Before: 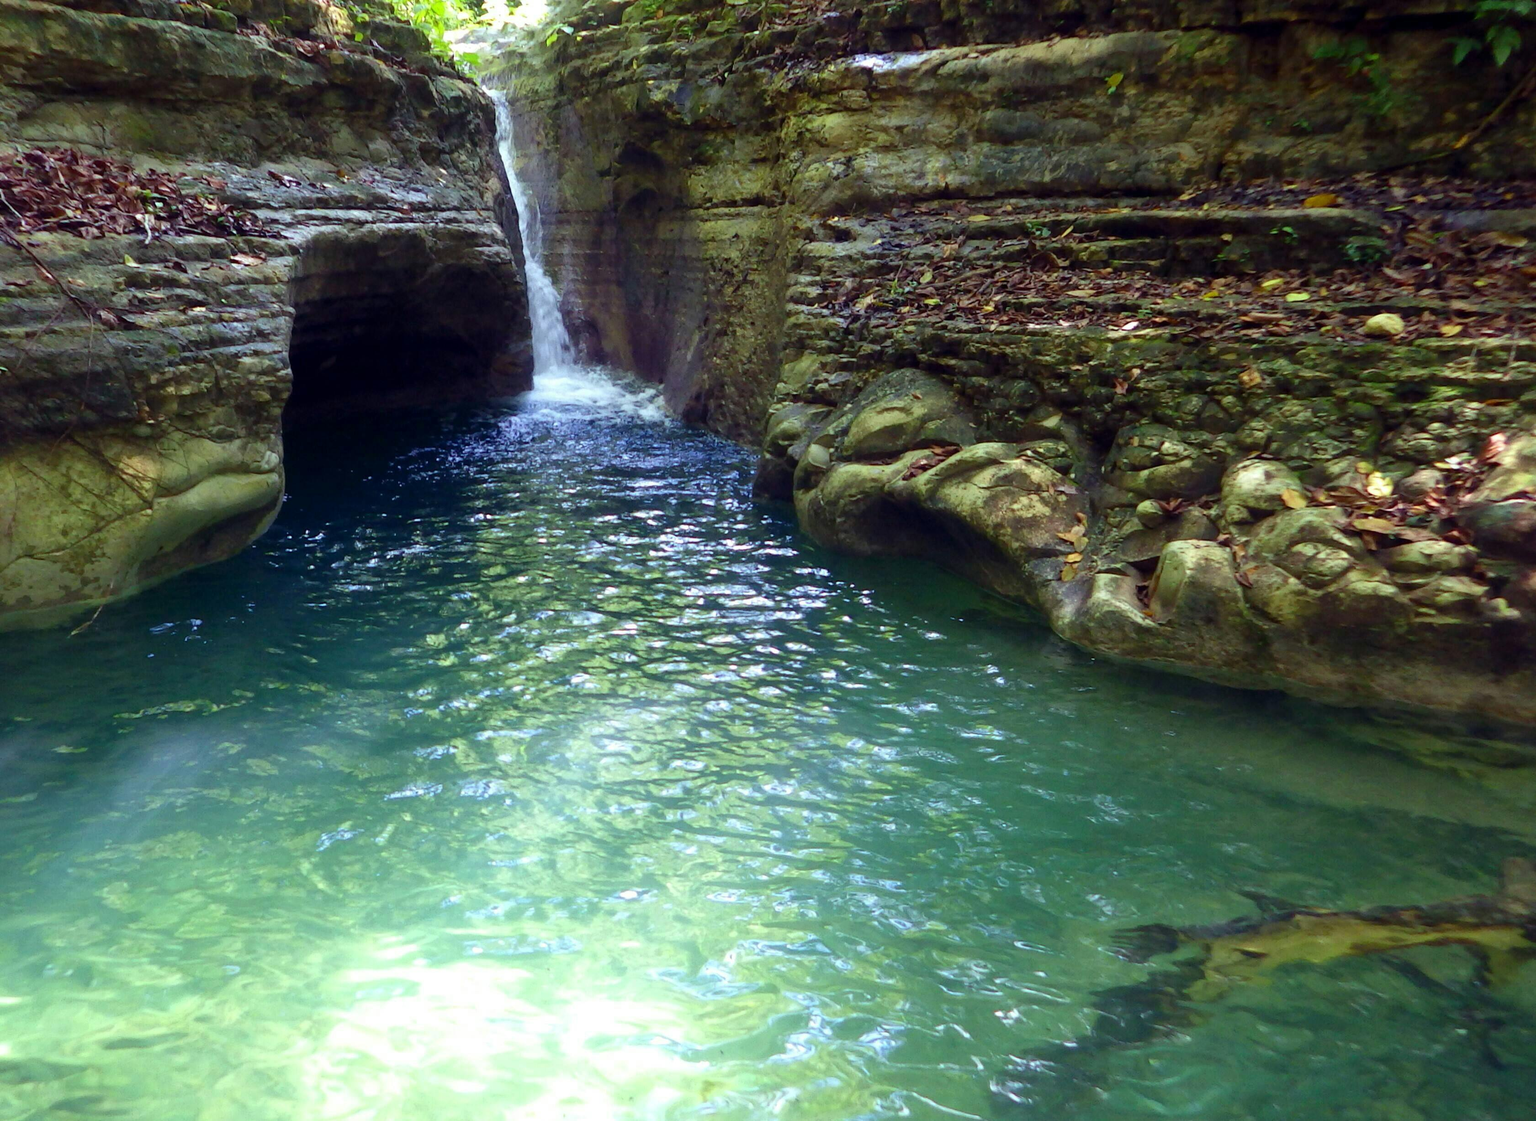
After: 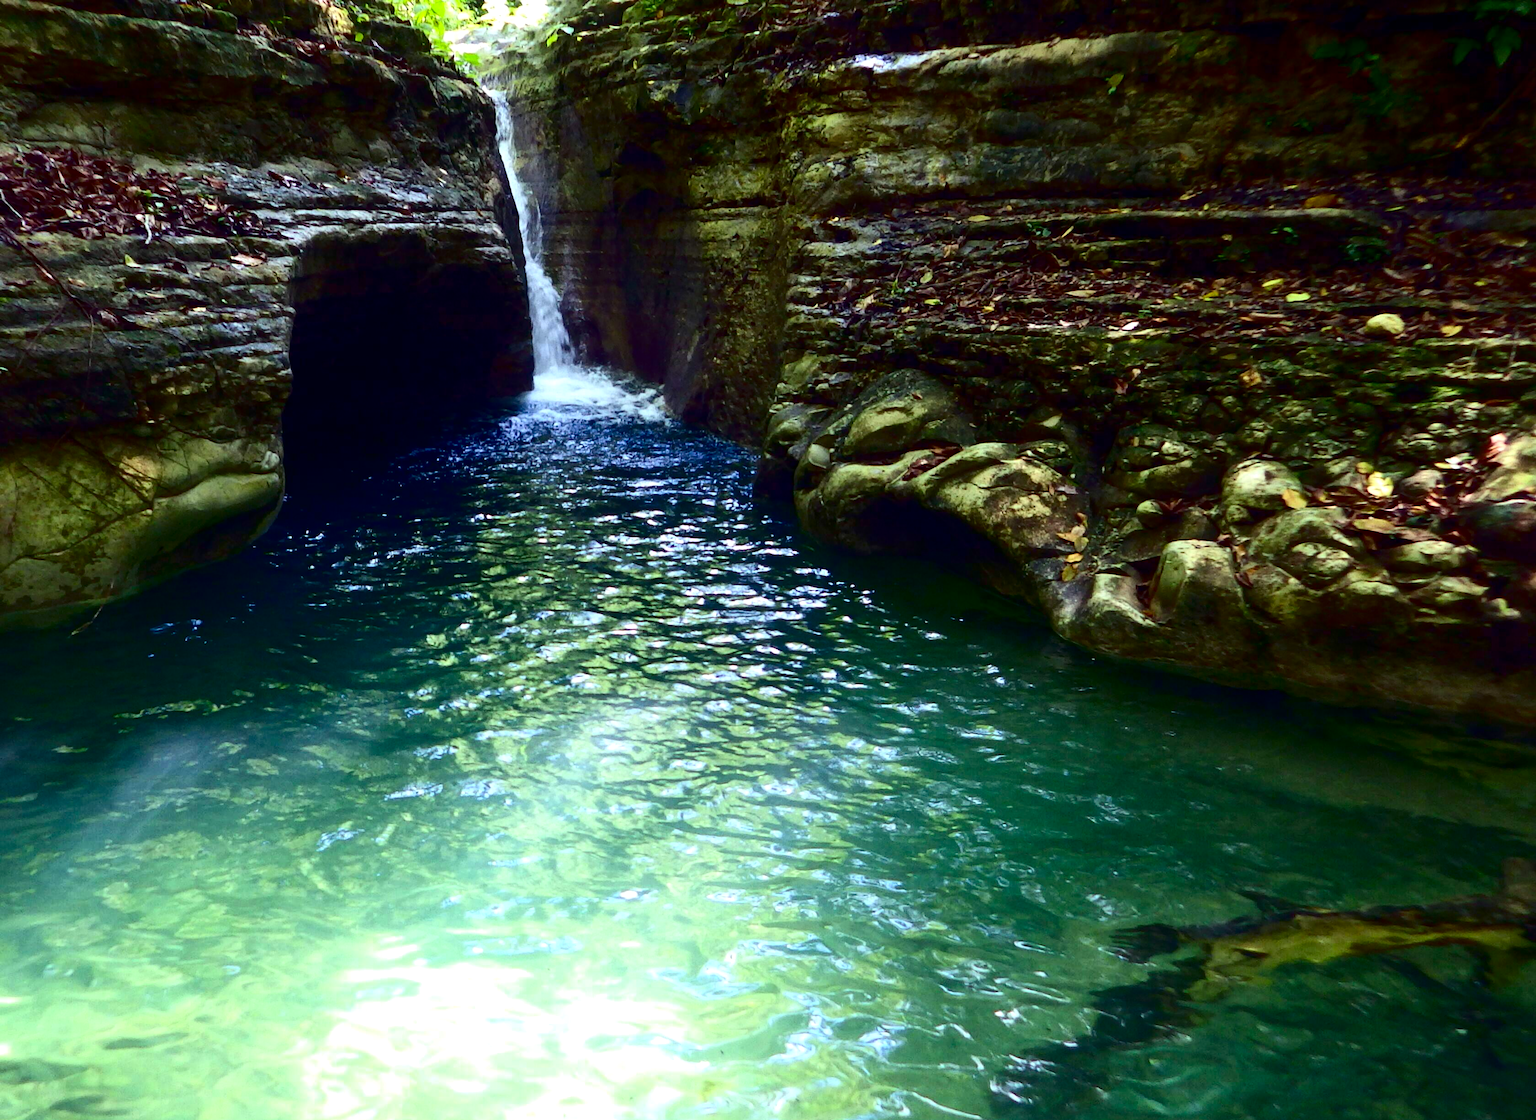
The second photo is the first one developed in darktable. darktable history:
exposure: exposure 0.174 EV, compensate highlight preservation false
contrast brightness saturation: contrast 0.242, brightness -0.228, saturation 0.136
